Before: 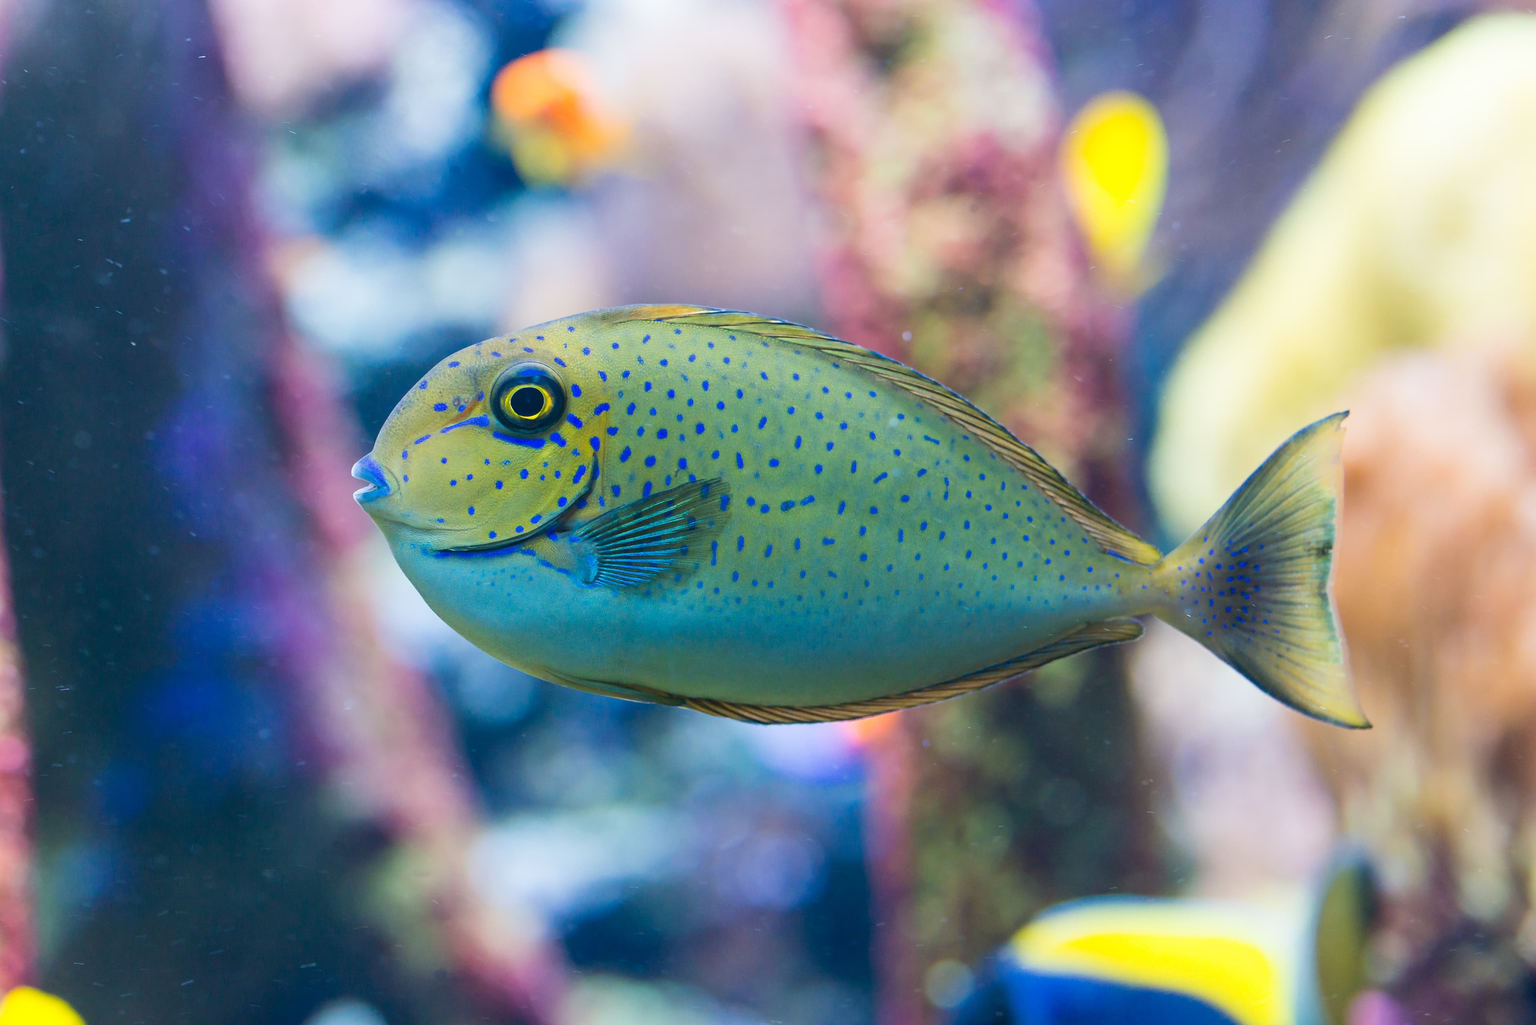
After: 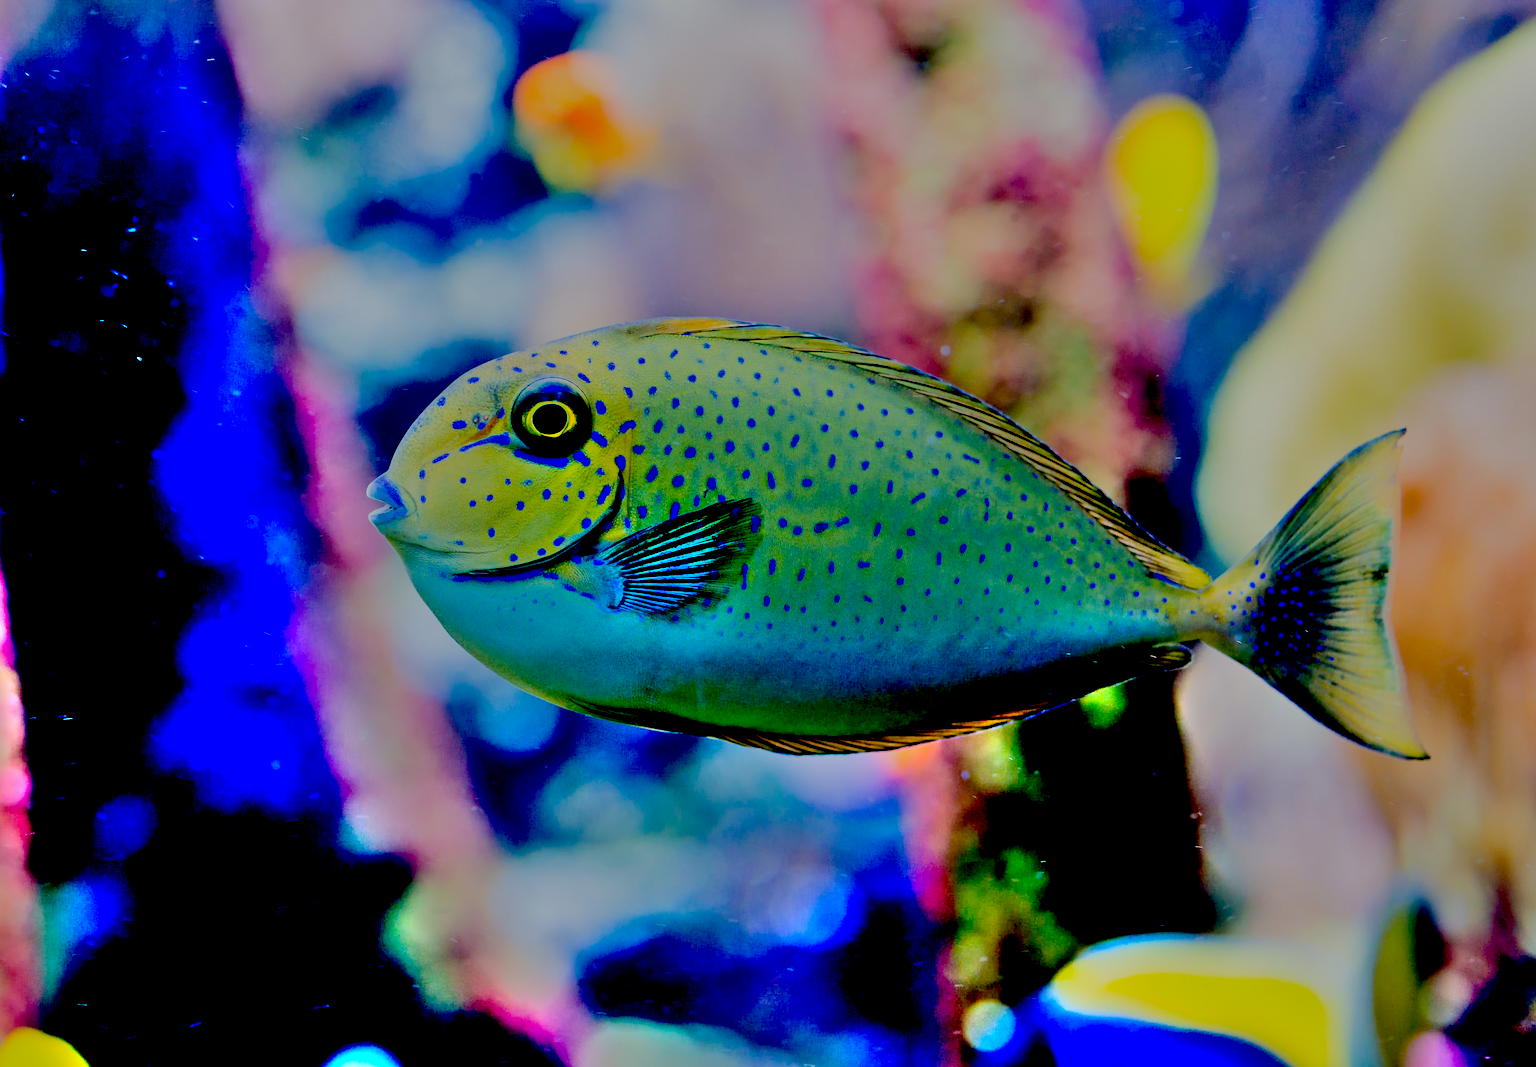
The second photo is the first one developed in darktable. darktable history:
shadows and highlights: radius 102.59, shadows 50.42, highlights -65.09, soften with gaussian
exposure: black level correction 0.1, exposure -0.096 EV, compensate highlight preservation false
tone equalizer: -8 EV -0.024 EV, -7 EV 0.037 EV, -6 EV -0.007 EV, -5 EV 0.004 EV, -4 EV -0.047 EV, -3 EV -0.235 EV, -2 EV -0.669 EV, -1 EV -0.963 EV, +0 EV -0.949 EV, edges refinement/feathering 500, mask exposure compensation -1.57 EV, preserve details no
crop: right 4.015%, bottom 0.041%
